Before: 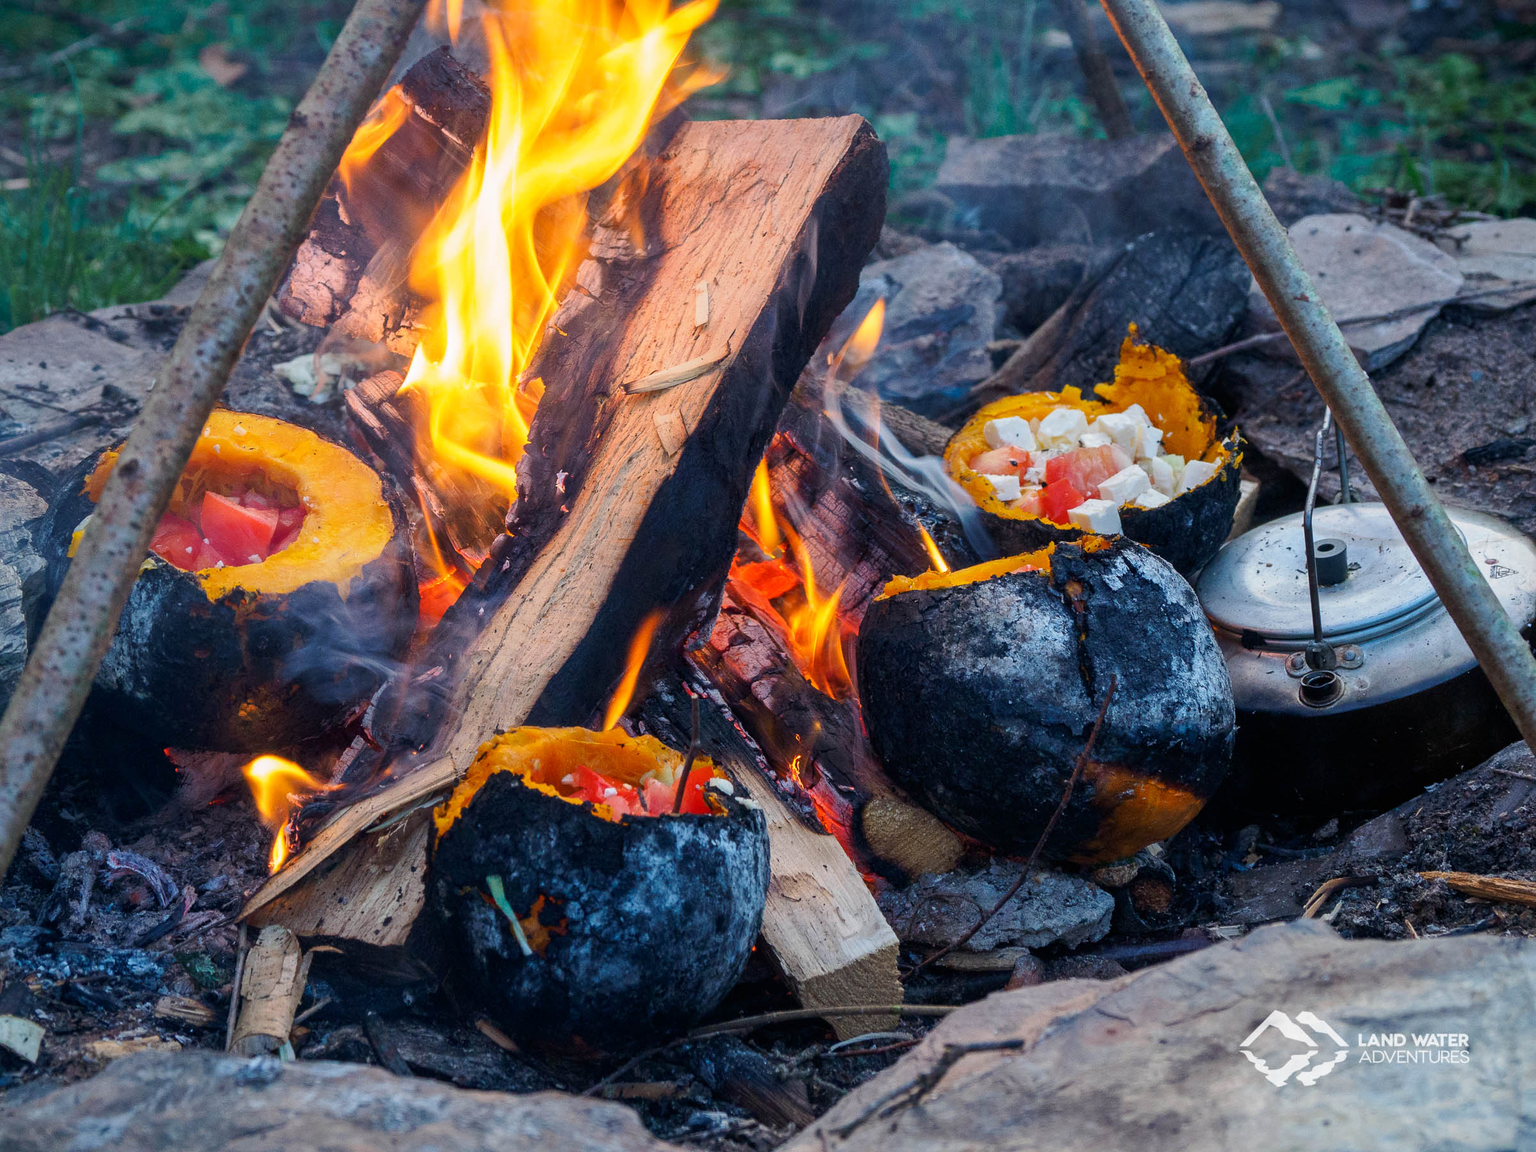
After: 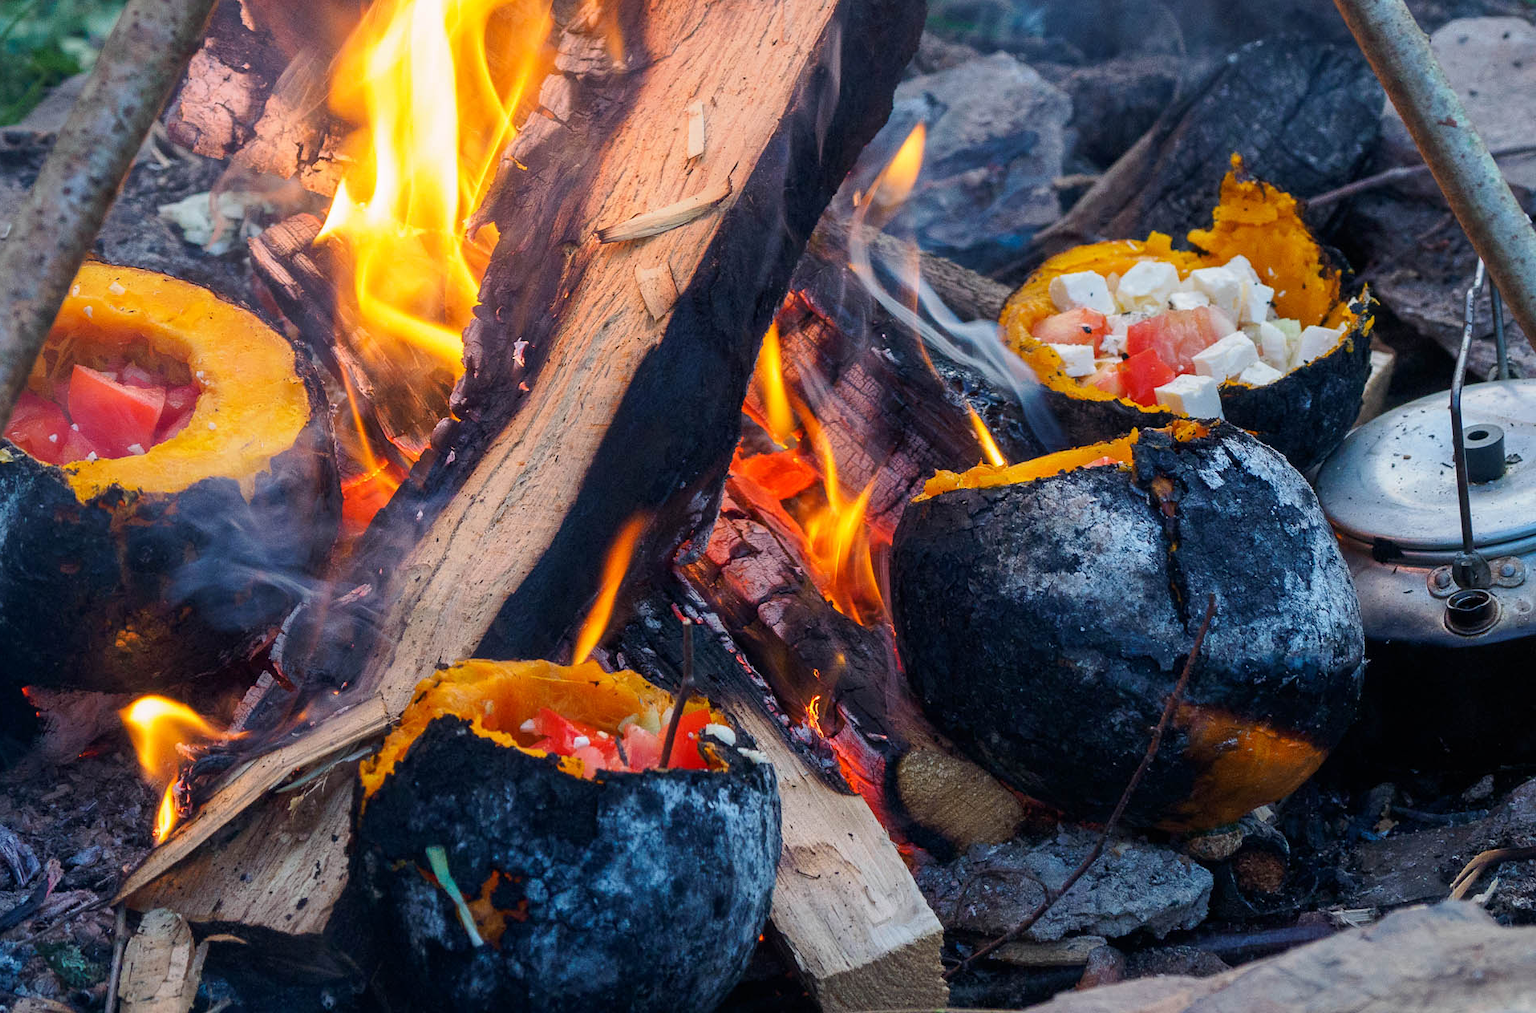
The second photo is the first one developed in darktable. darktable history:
crop: left 9.562%, top 17.417%, right 10.614%, bottom 12.392%
